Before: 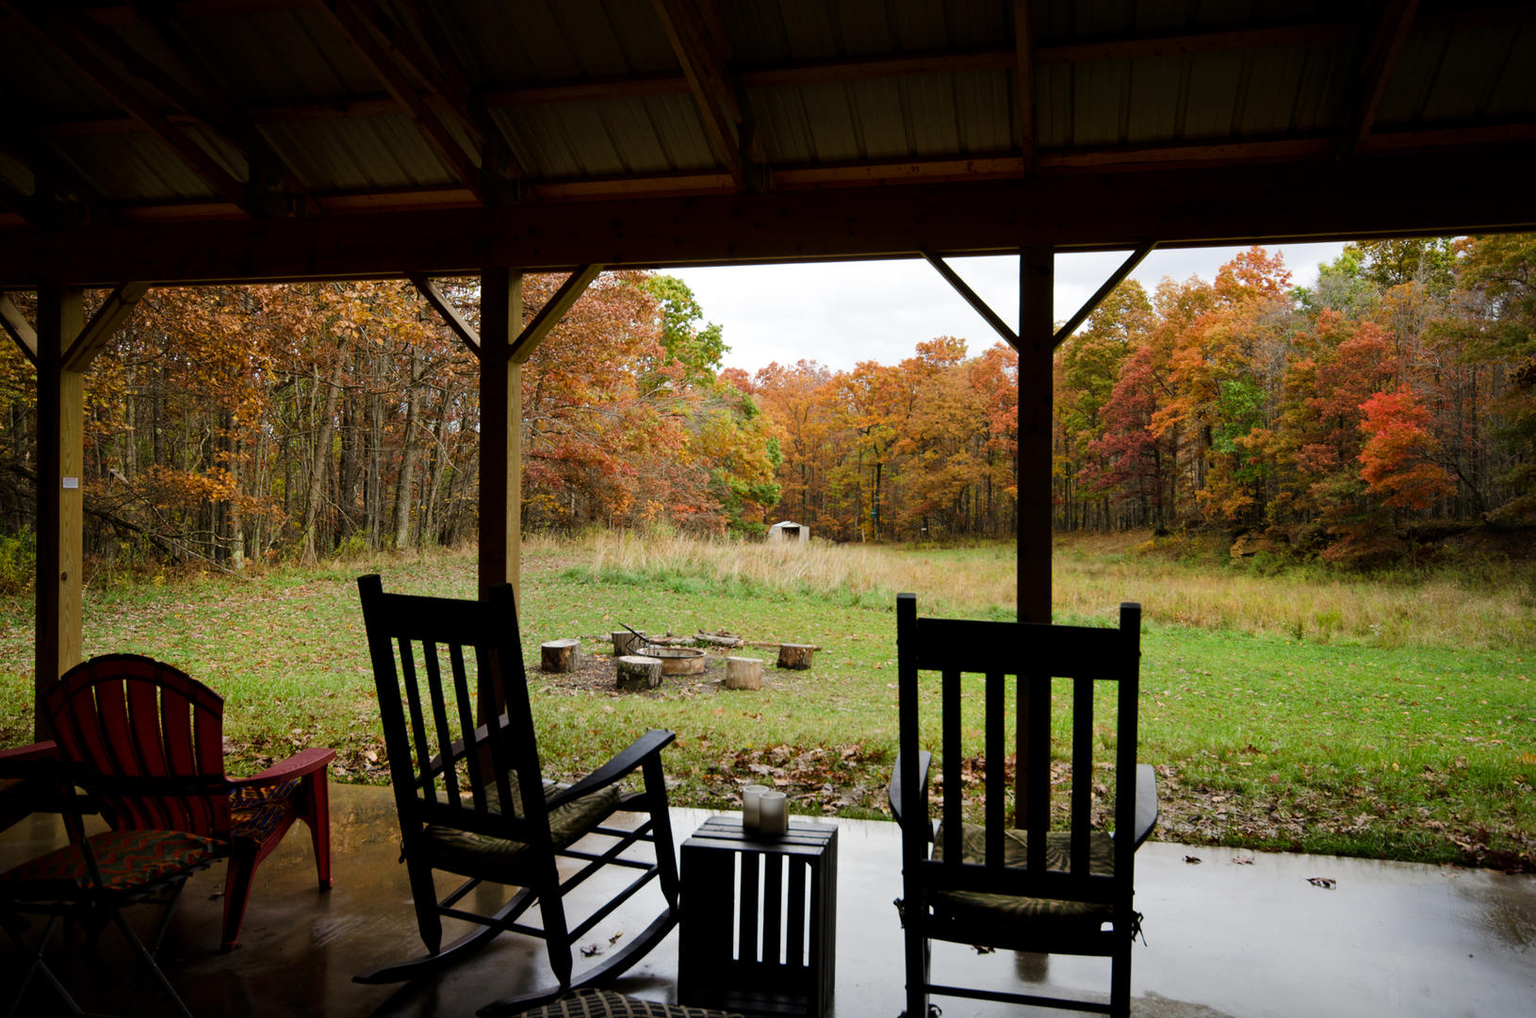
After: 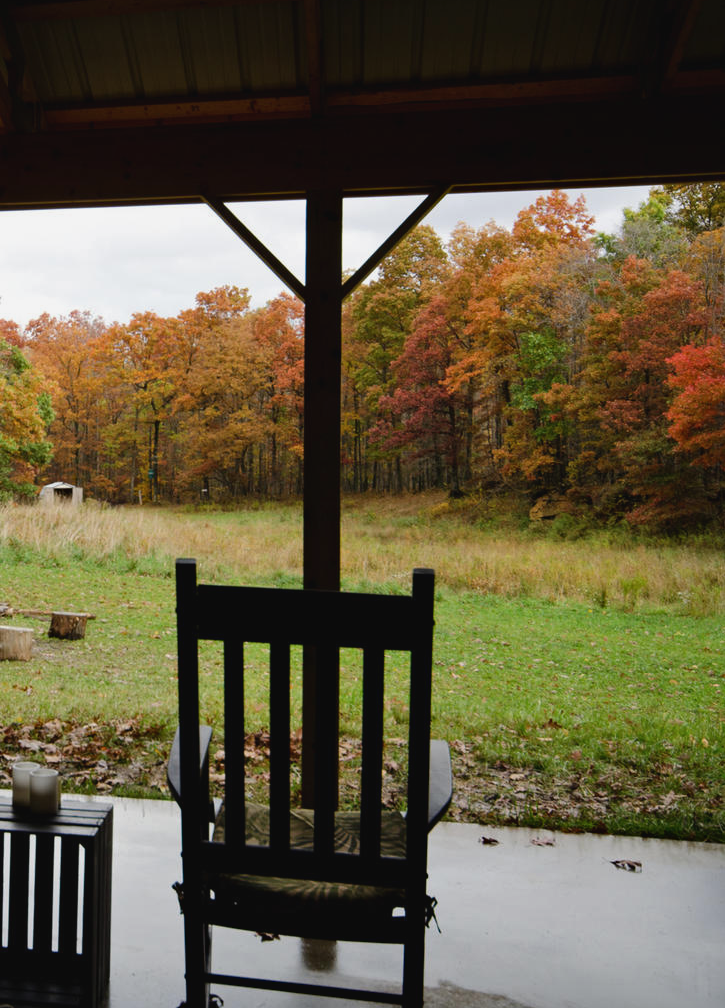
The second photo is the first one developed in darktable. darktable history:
crop: left 47.628%, top 6.643%, right 7.874%
contrast brightness saturation: contrast -0.08, brightness -0.04, saturation -0.11
haze removal: strength 0.12, distance 0.25, compatibility mode true, adaptive false
